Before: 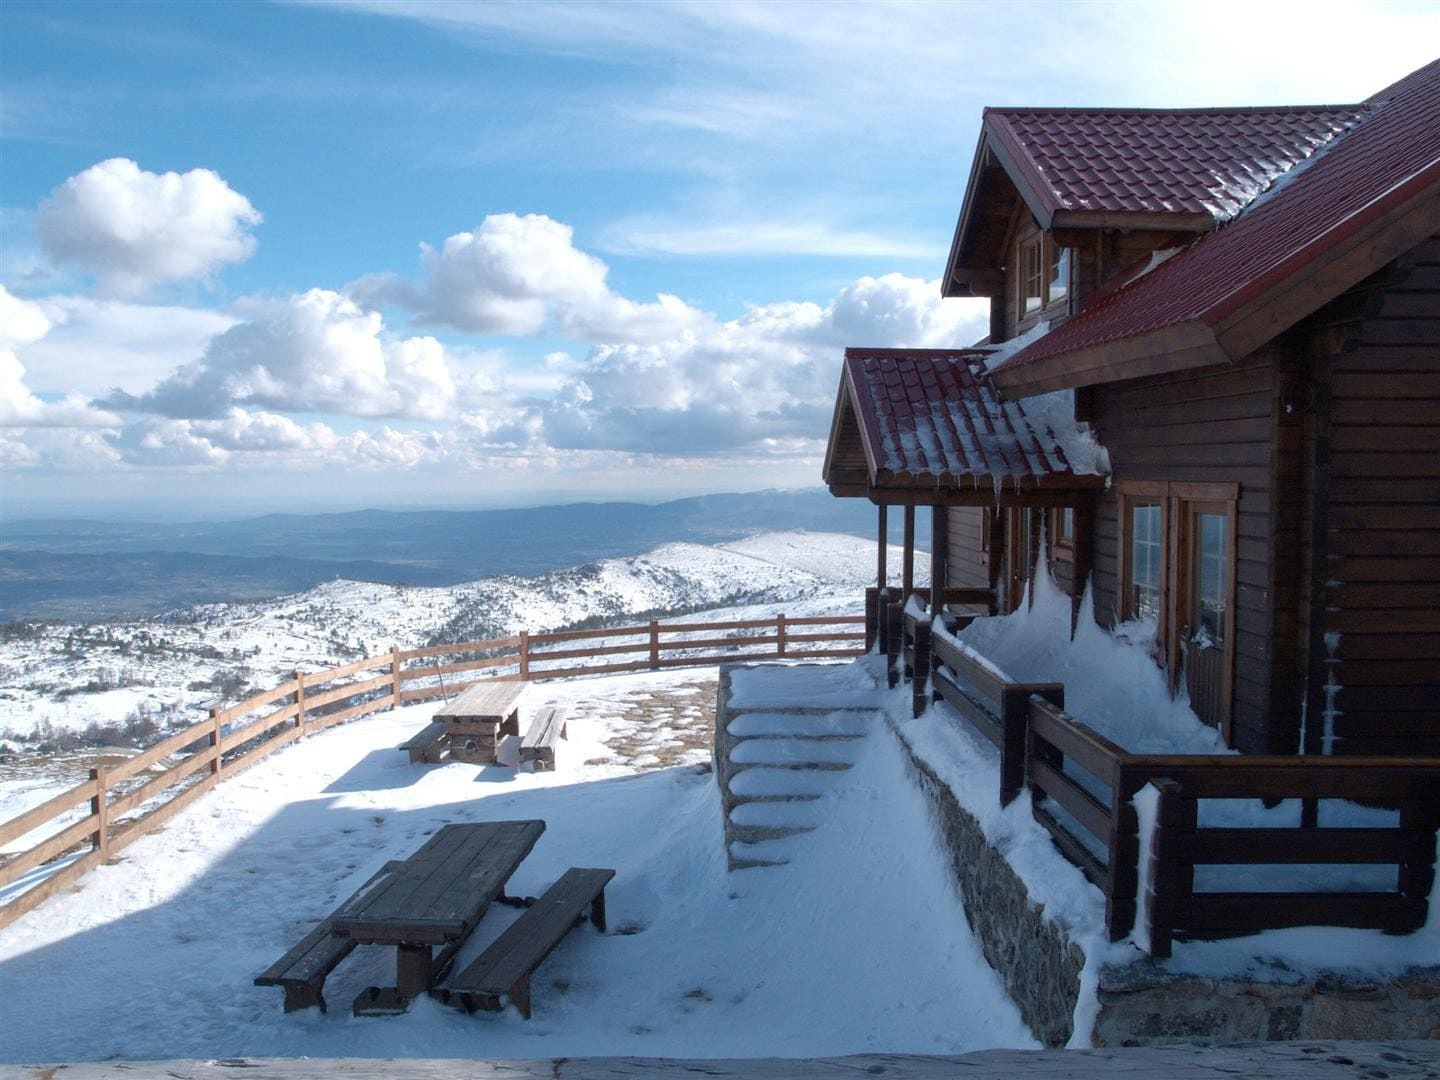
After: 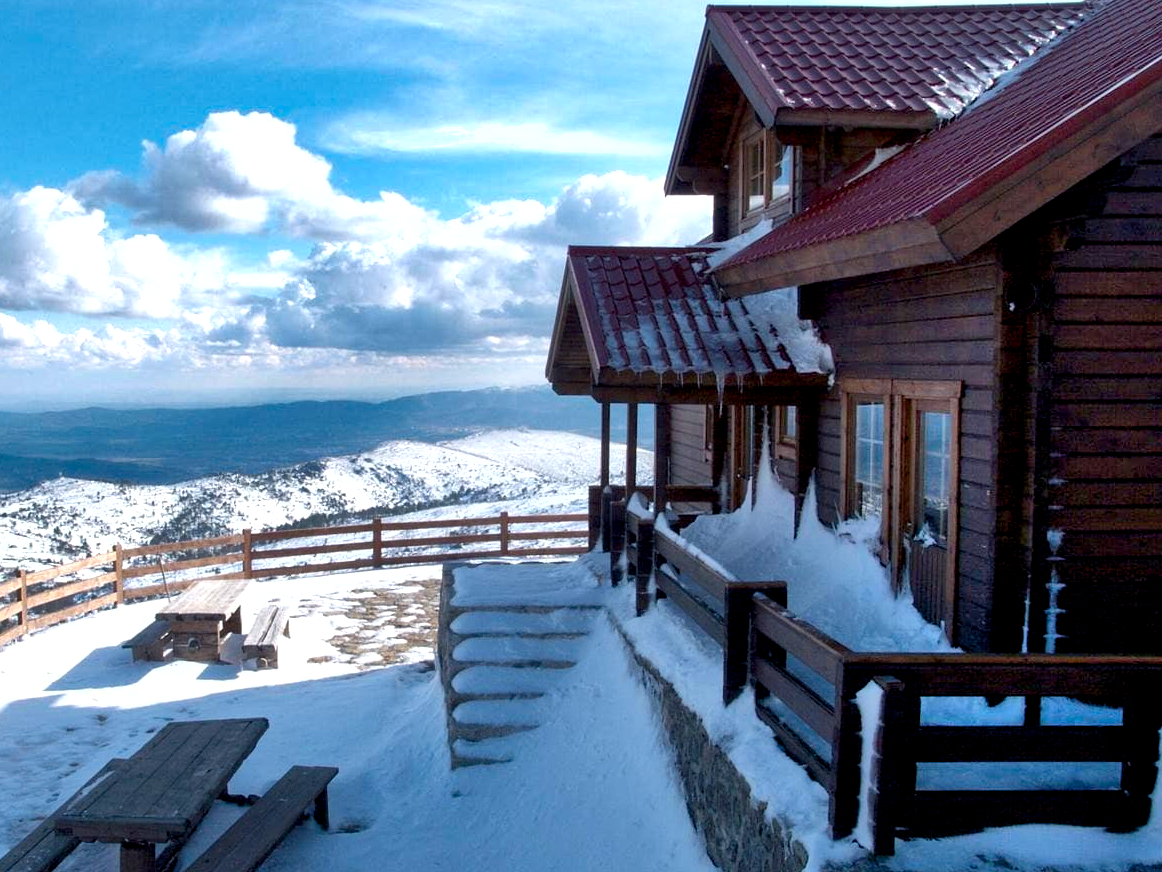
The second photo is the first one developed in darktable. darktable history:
crop: left 19.295%, top 9.497%, right 0.001%, bottom 9.698%
color balance rgb: shadows lift › chroma 1.487%, shadows lift › hue 259.51°, power › hue 210.02°, global offset › luminance -0.511%, perceptual saturation grading › global saturation 29.844%, perceptual brilliance grading › highlights 8.196%, perceptual brilliance grading › mid-tones 2.902%, perceptual brilliance grading › shadows 1.481%
local contrast: mode bilateral grid, contrast 20, coarseness 49, detail 120%, midtone range 0.2
shadows and highlights: low approximation 0.01, soften with gaussian
